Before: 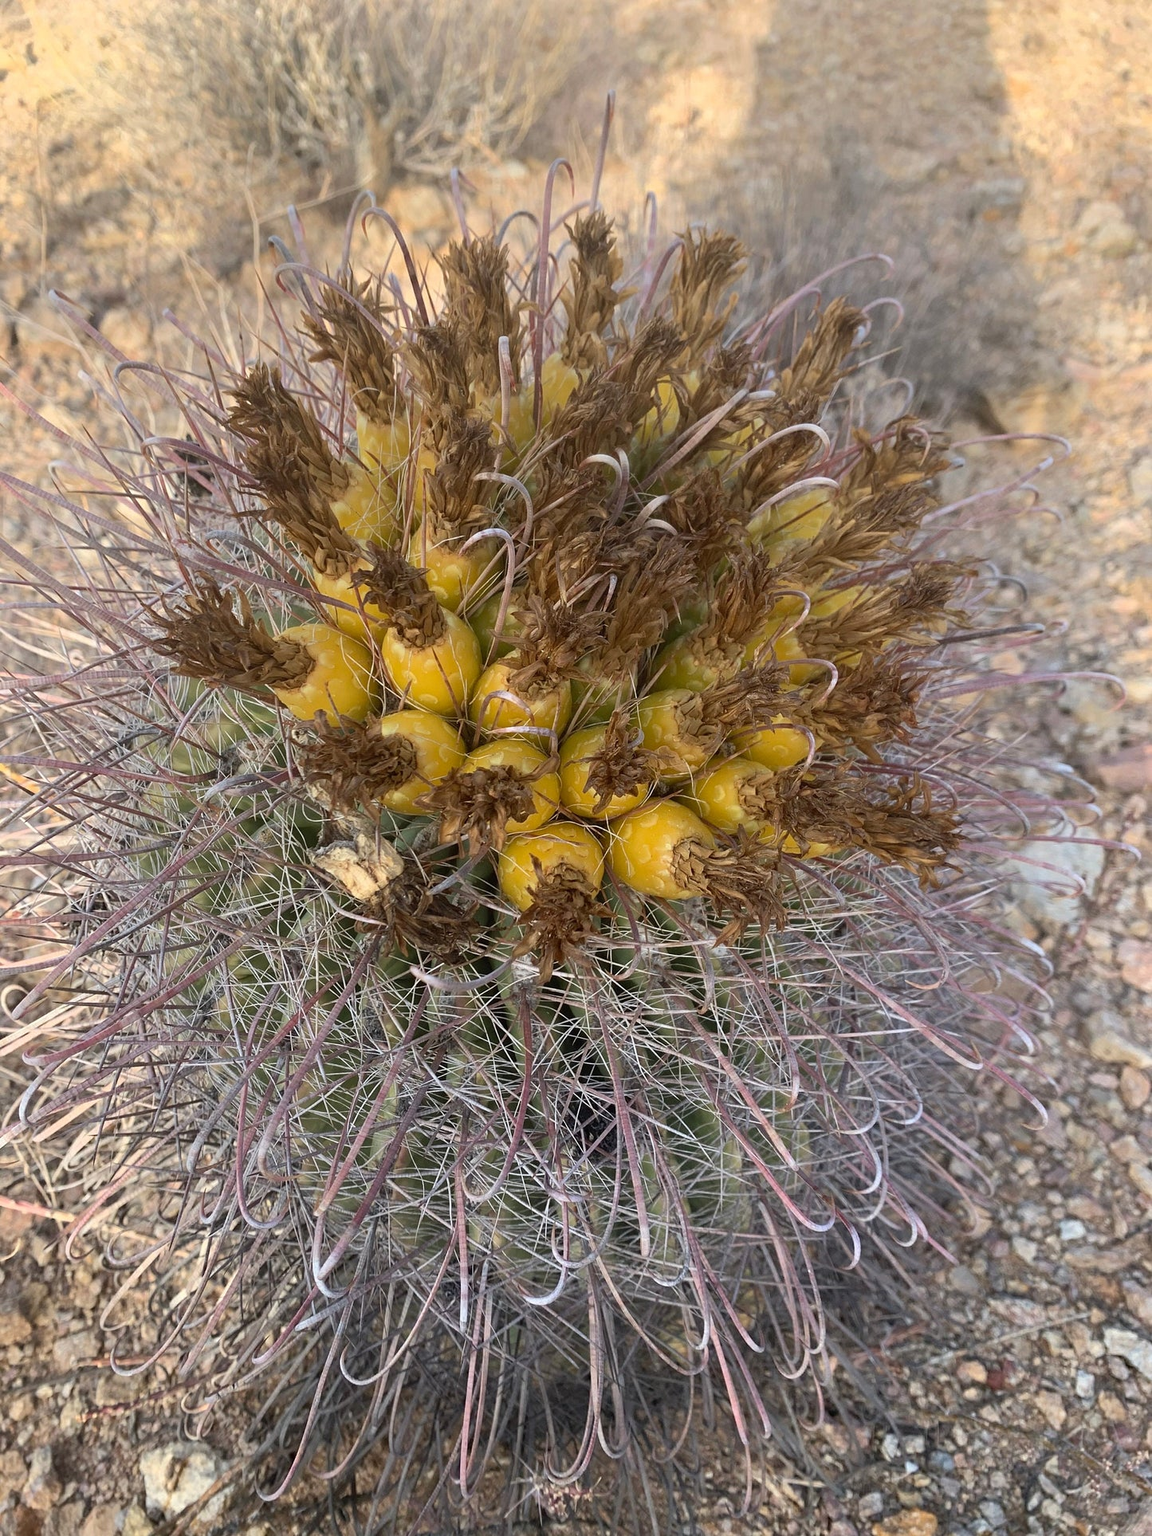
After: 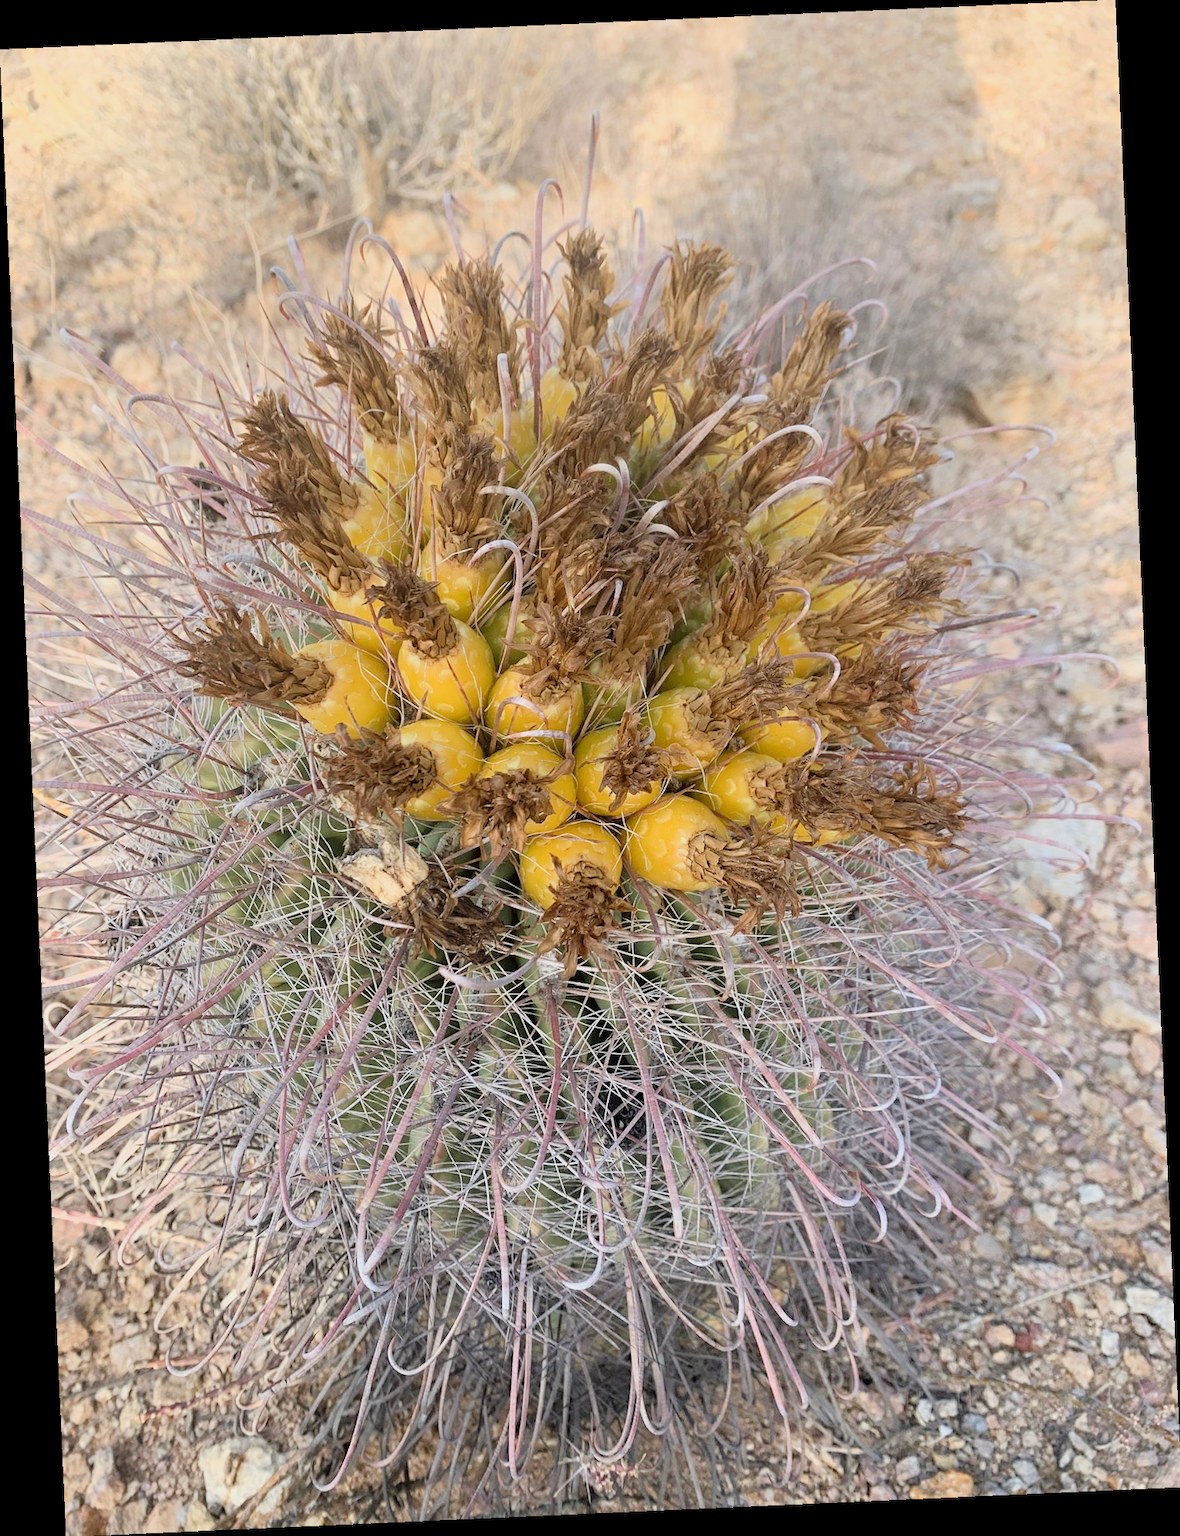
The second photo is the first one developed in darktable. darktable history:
rotate and perspective: rotation -2.56°, automatic cropping off
filmic rgb: black relative exposure -7.65 EV, white relative exposure 4.56 EV, hardness 3.61
exposure: black level correction 0, exposure 0.9 EV, compensate highlight preservation false
